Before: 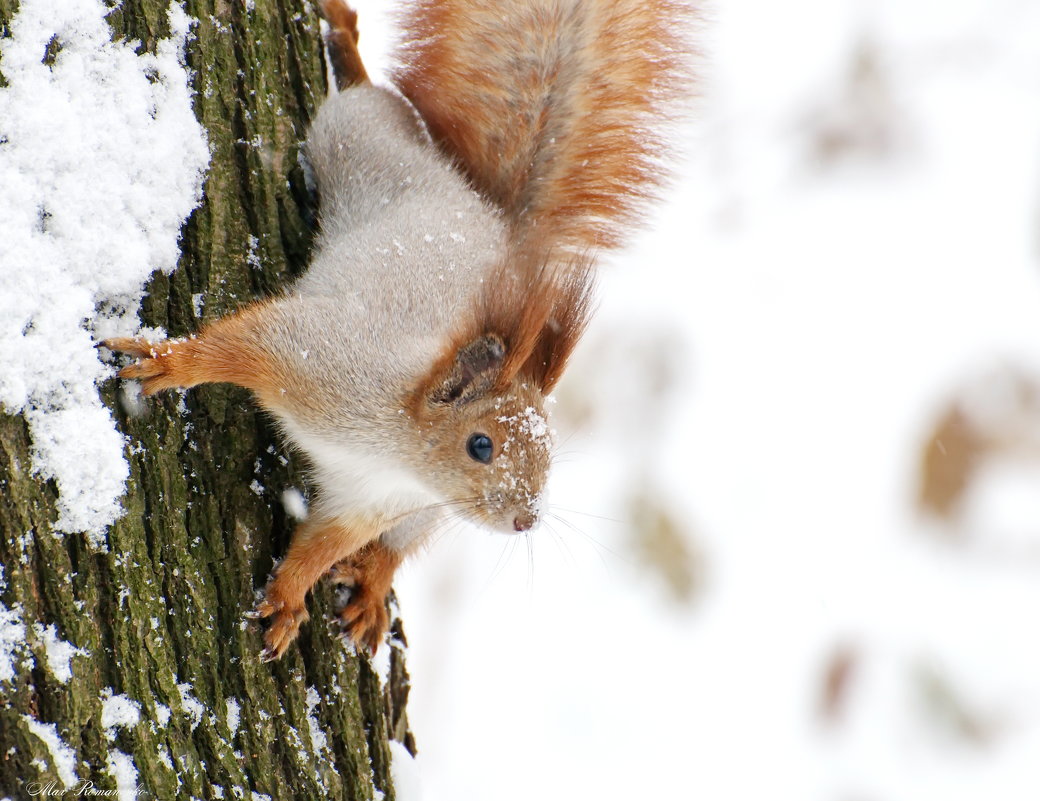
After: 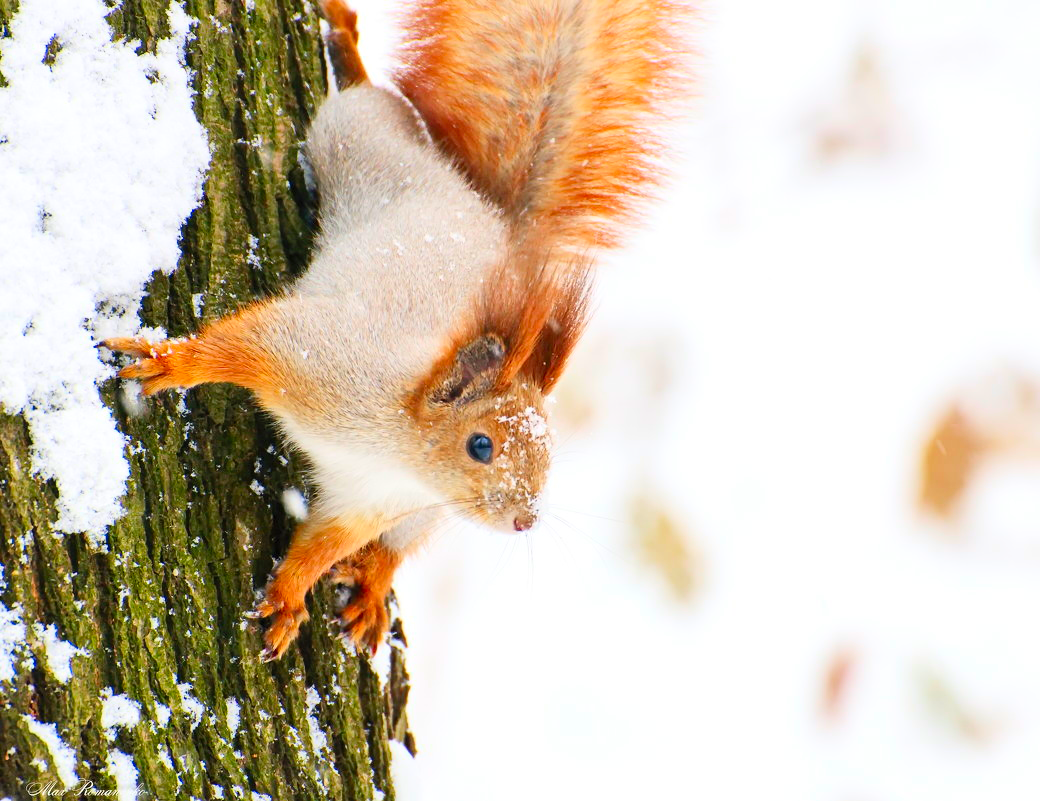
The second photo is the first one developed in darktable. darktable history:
contrast brightness saturation: contrast 0.202, brightness 0.204, saturation 0.784
color correction: highlights b* 0.018
